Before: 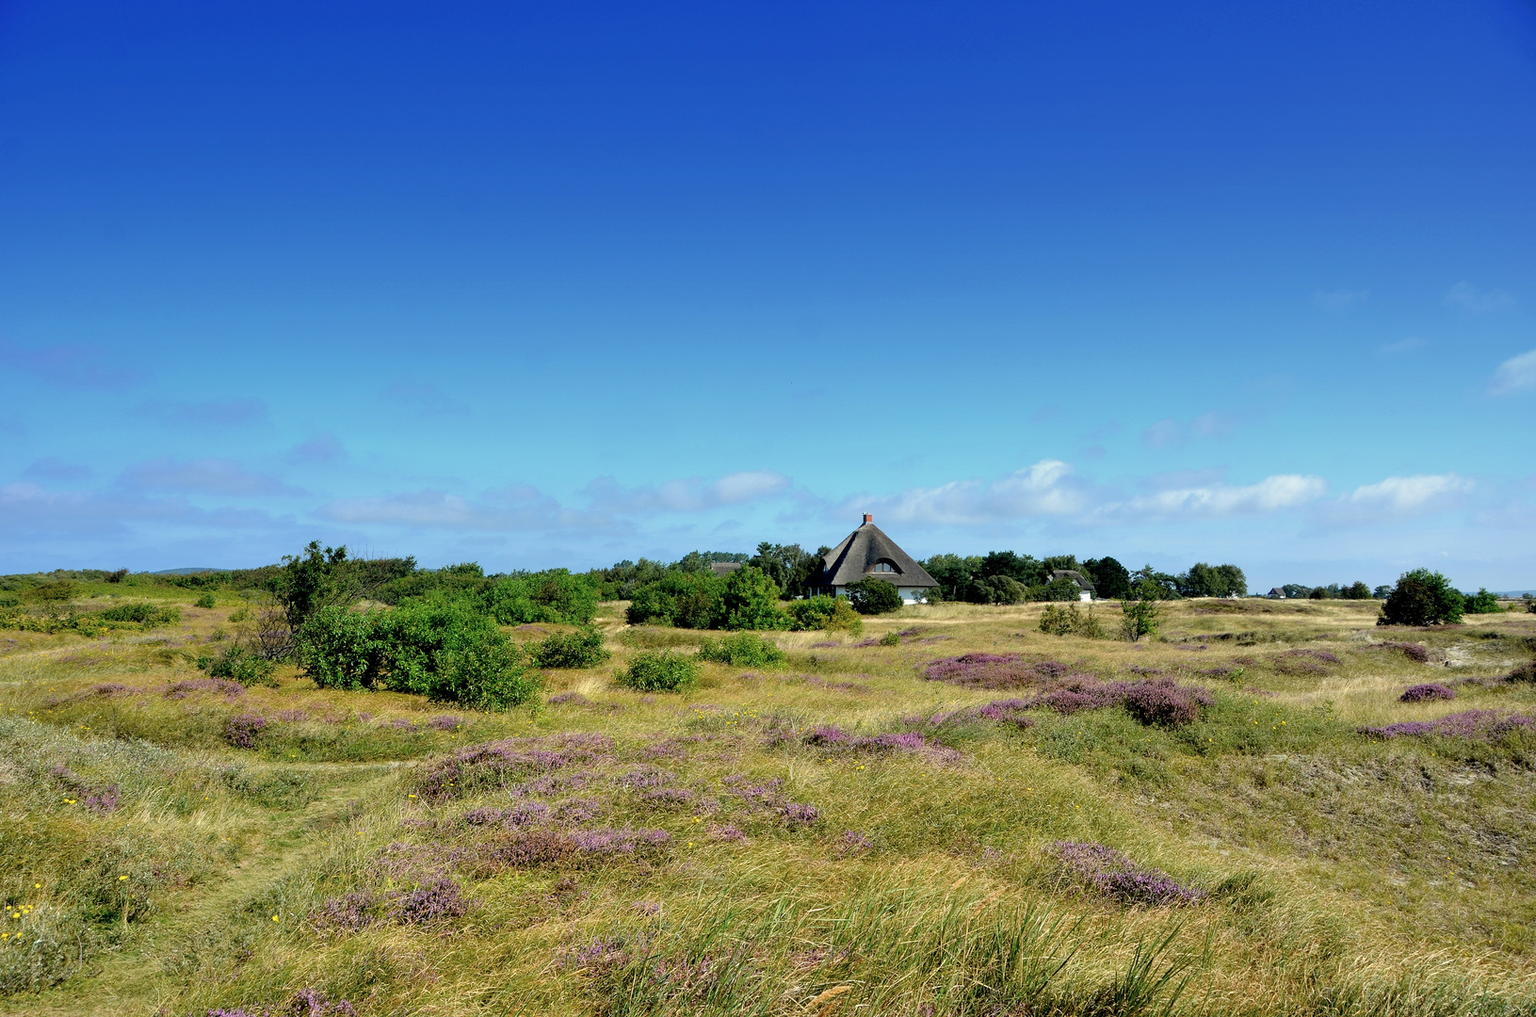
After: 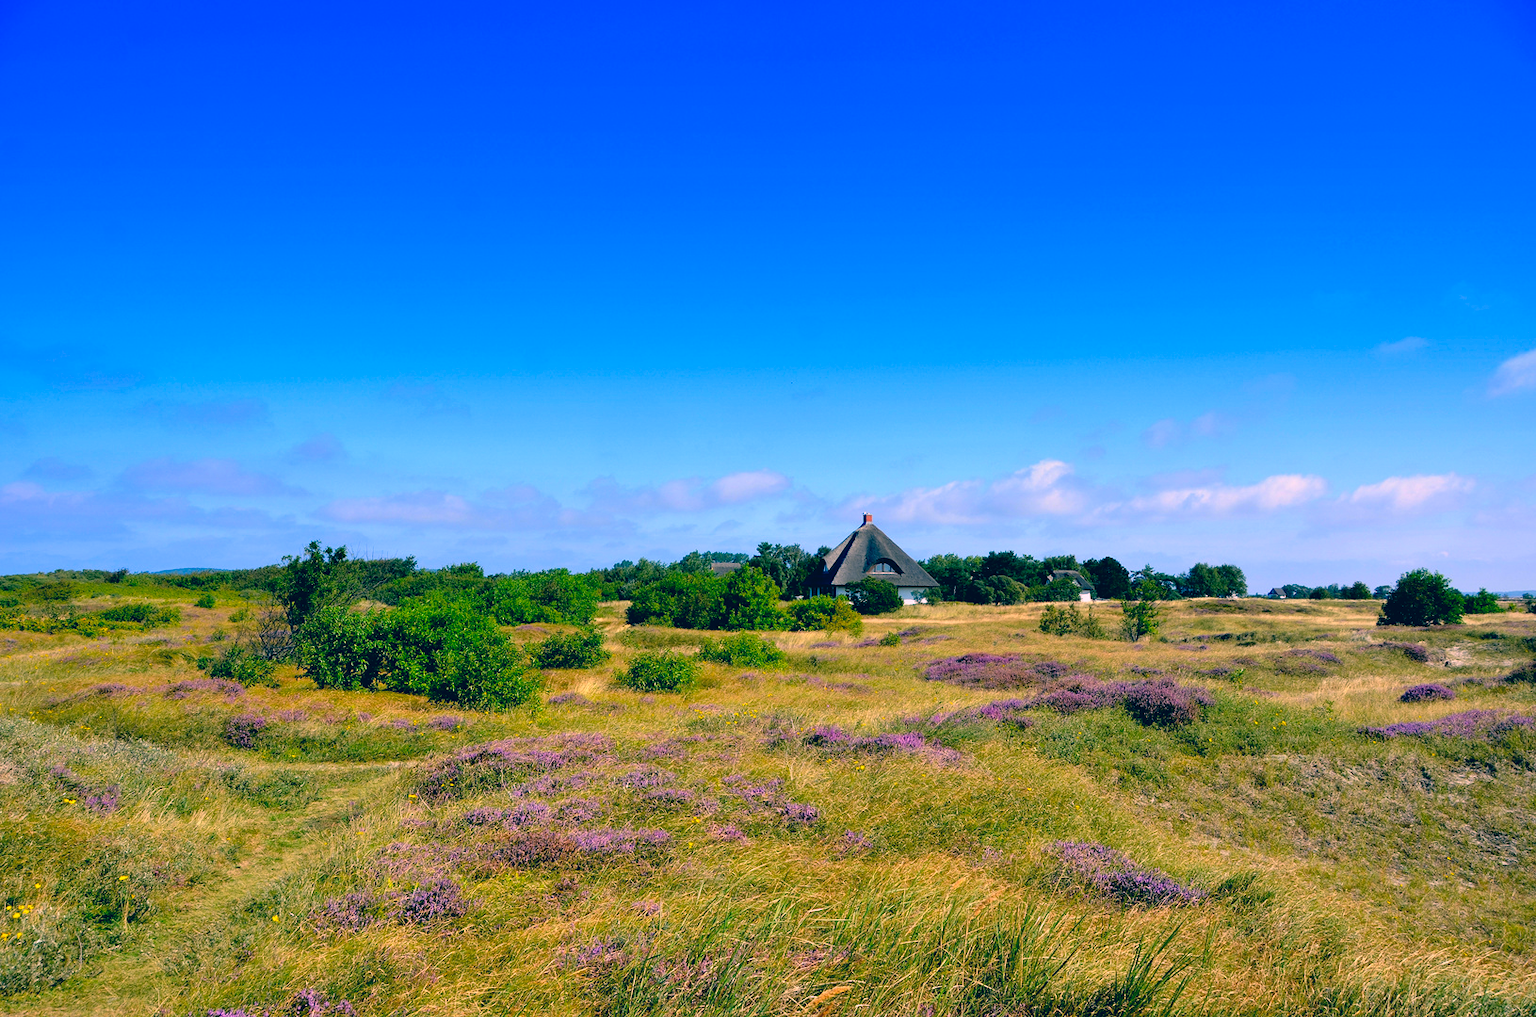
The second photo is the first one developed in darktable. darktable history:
color correction: highlights a* 17.13, highlights b* 0.202, shadows a* -15.44, shadows b* -14.29, saturation 1.48
